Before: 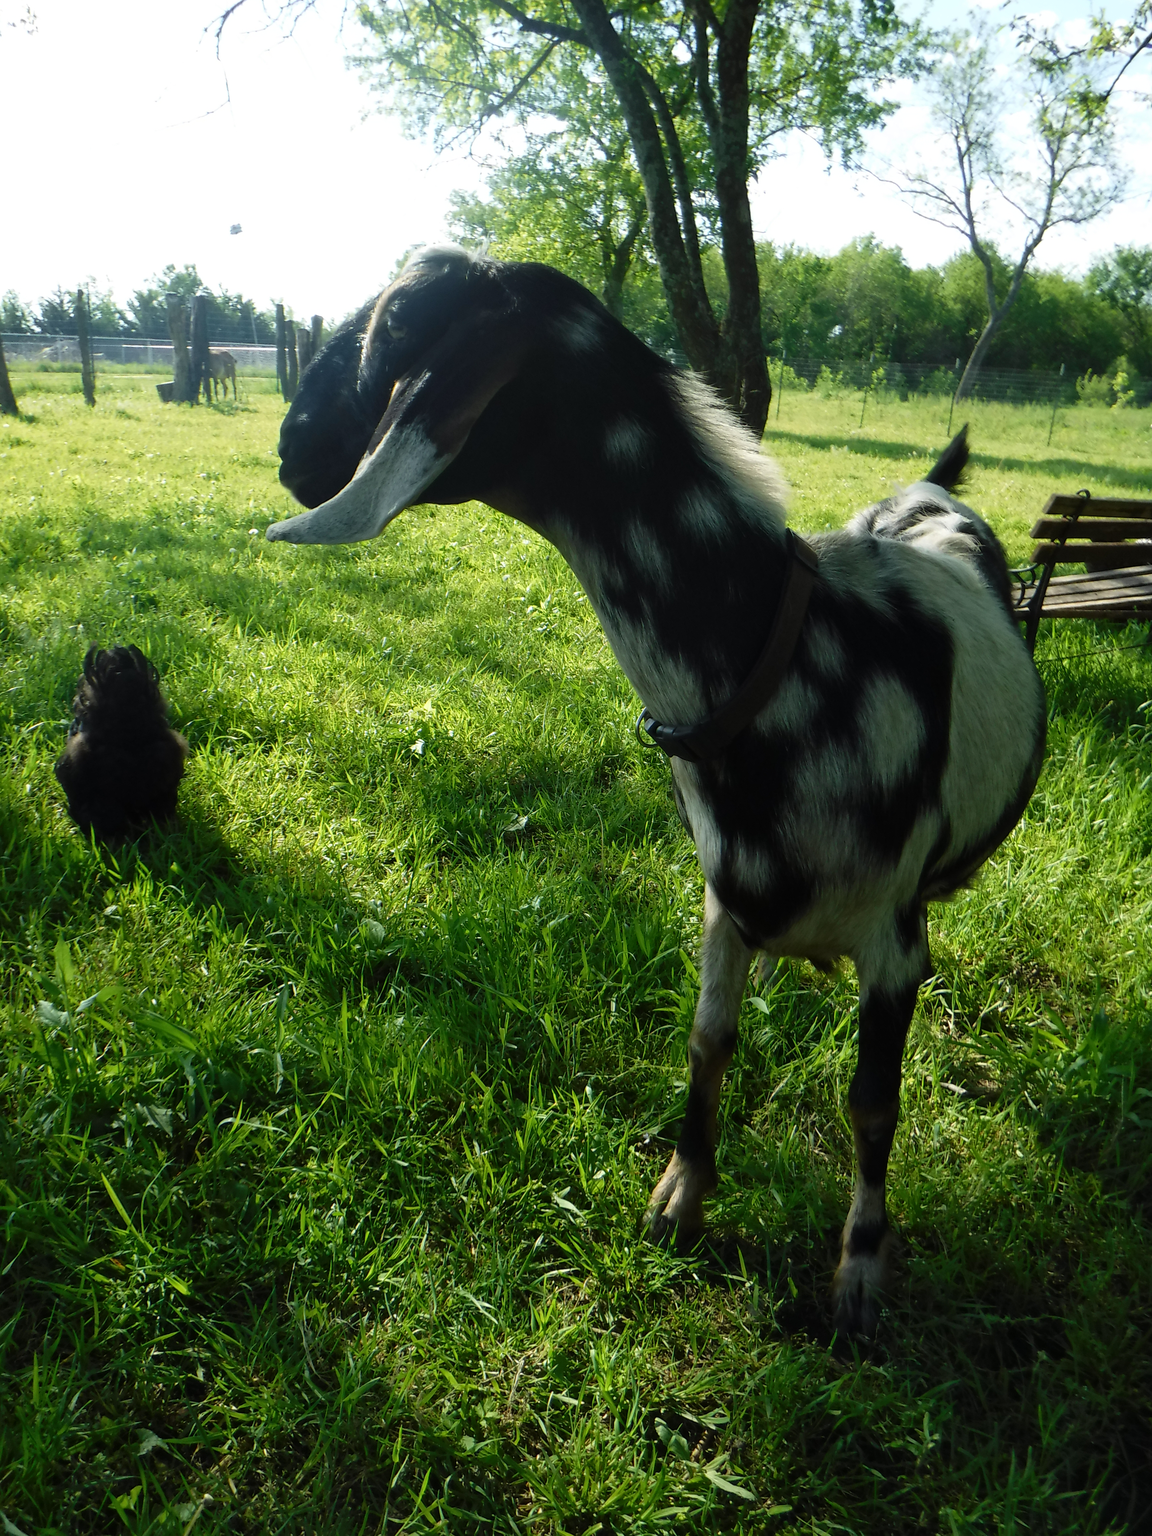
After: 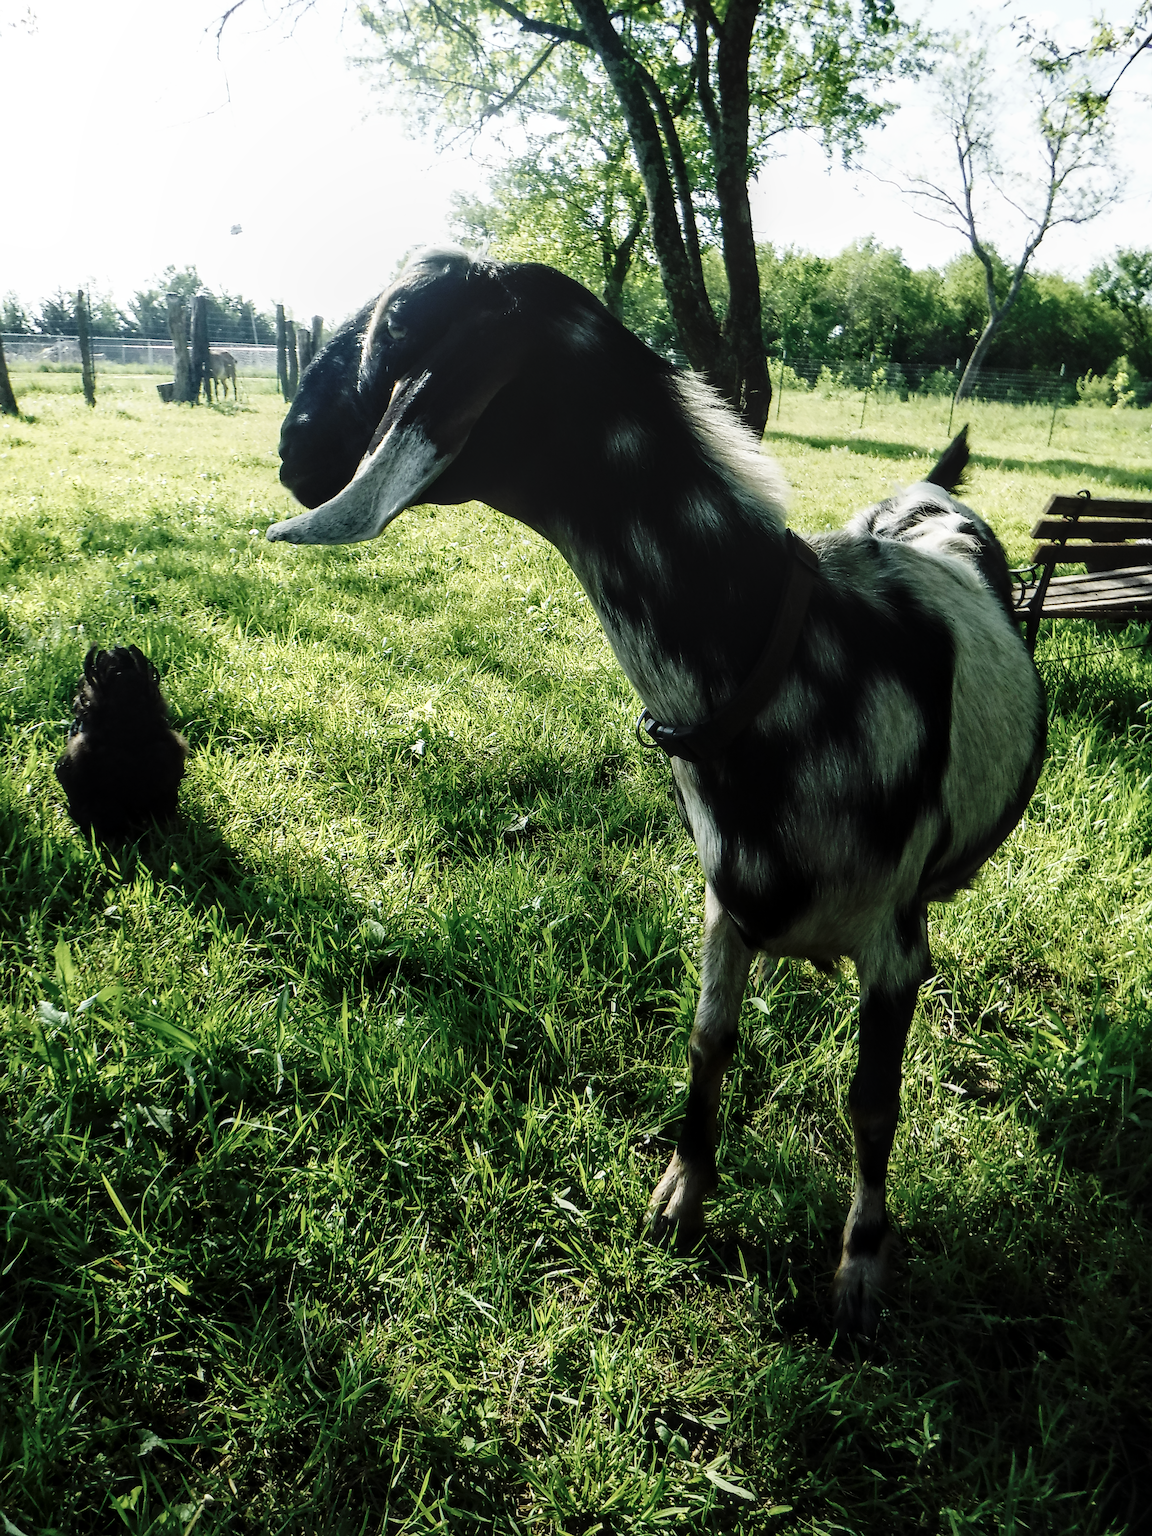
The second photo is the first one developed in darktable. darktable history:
sharpen: amount 0.49
local contrast: detail 130%
contrast brightness saturation: contrast 0.096, saturation -0.357
base curve: curves: ch0 [(0, 0) (0.036, 0.025) (0.121, 0.166) (0.206, 0.329) (0.605, 0.79) (1, 1)], preserve colors none
